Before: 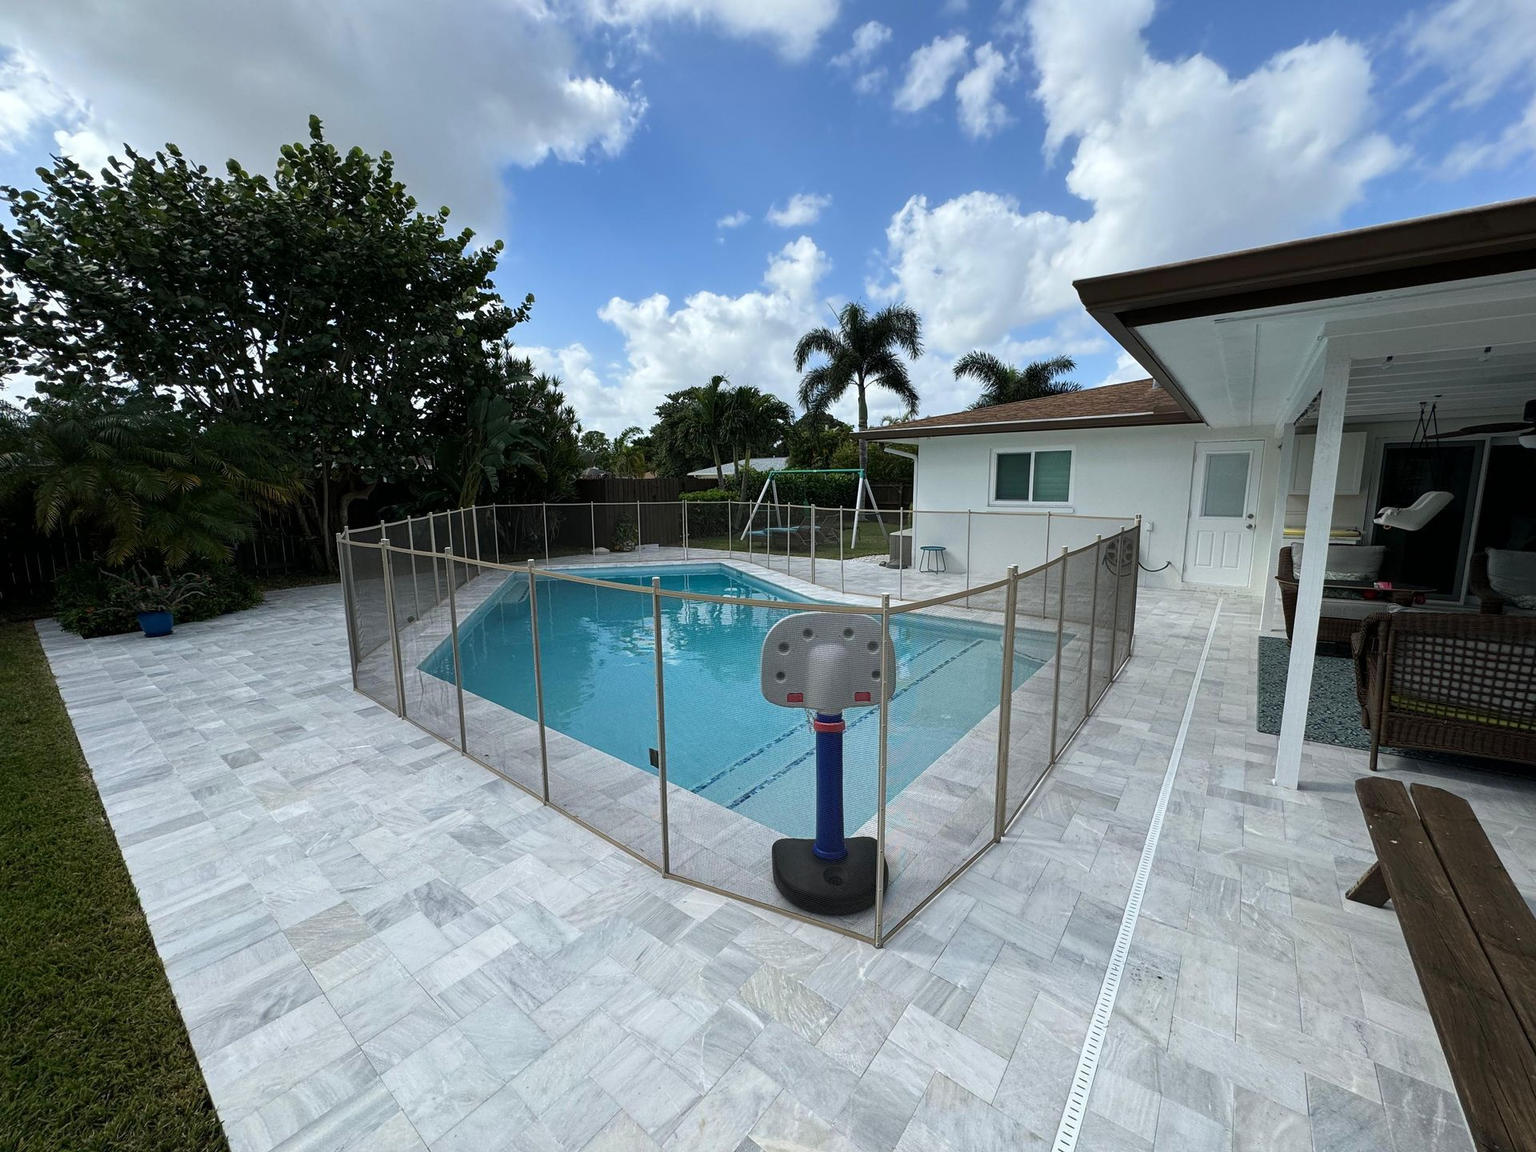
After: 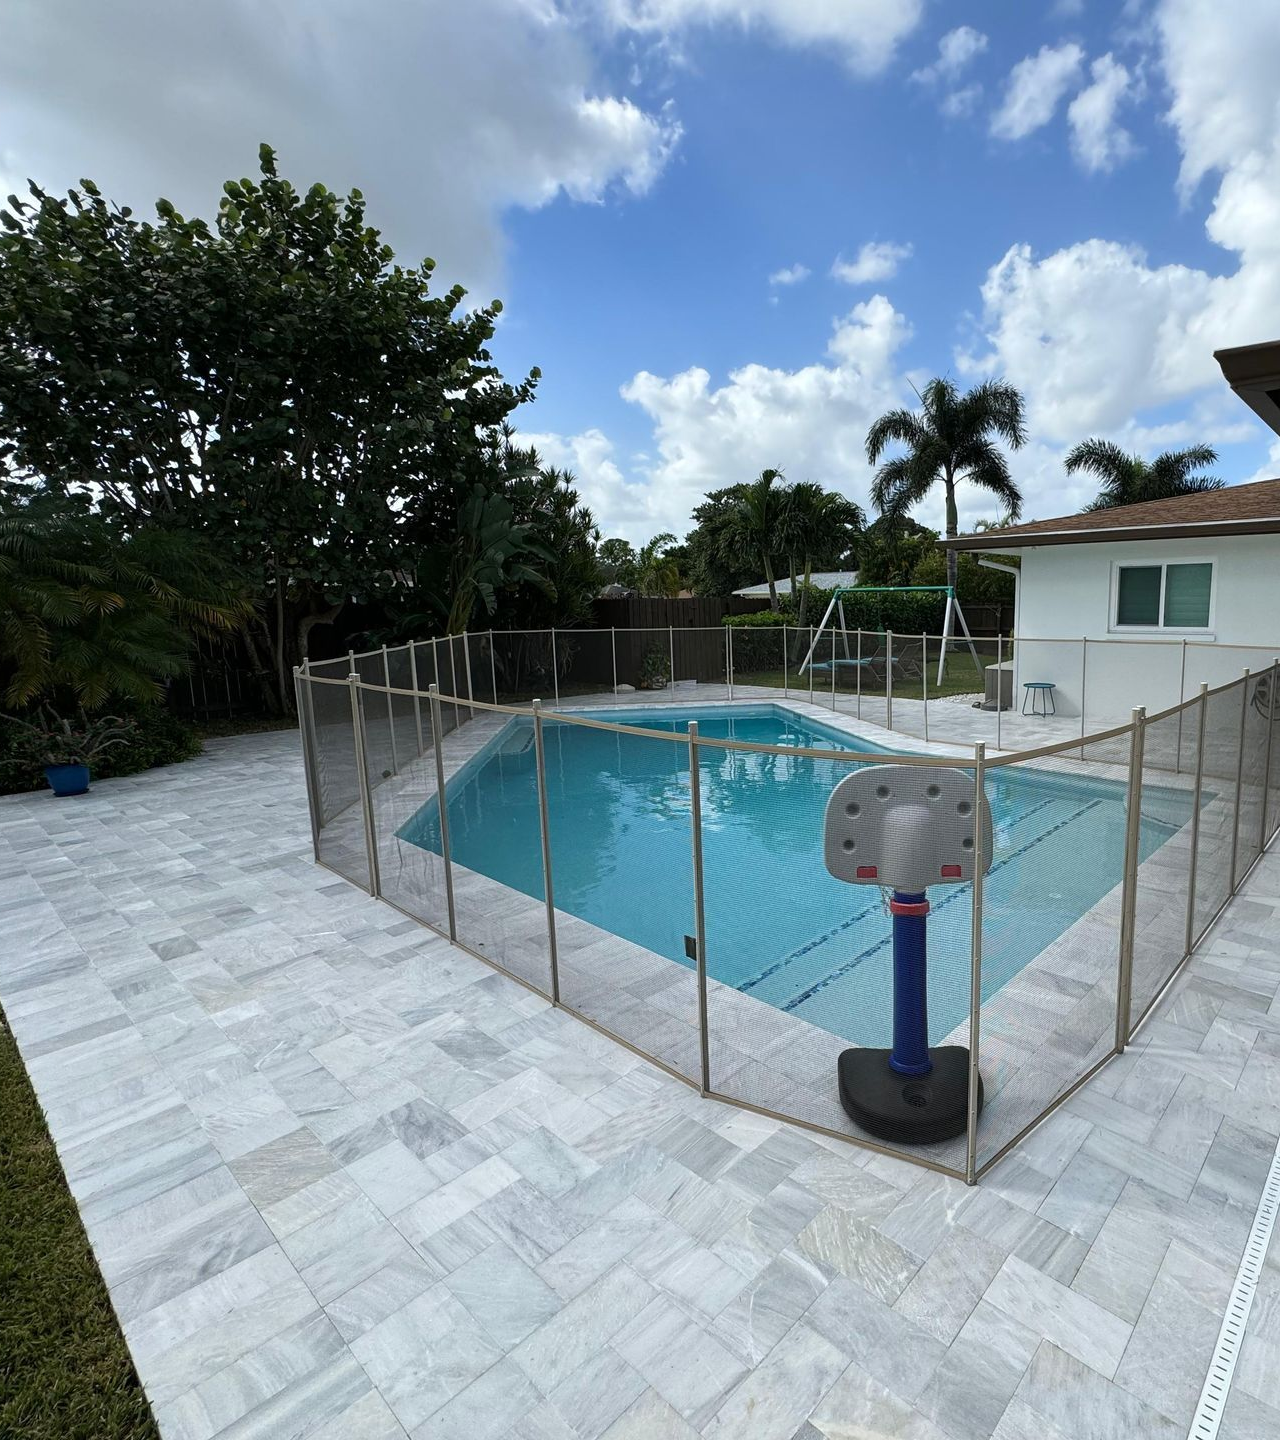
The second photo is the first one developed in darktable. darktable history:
crop and rotate: left 6.617%, right 26.717%
tone equalizer: on, module defaults
